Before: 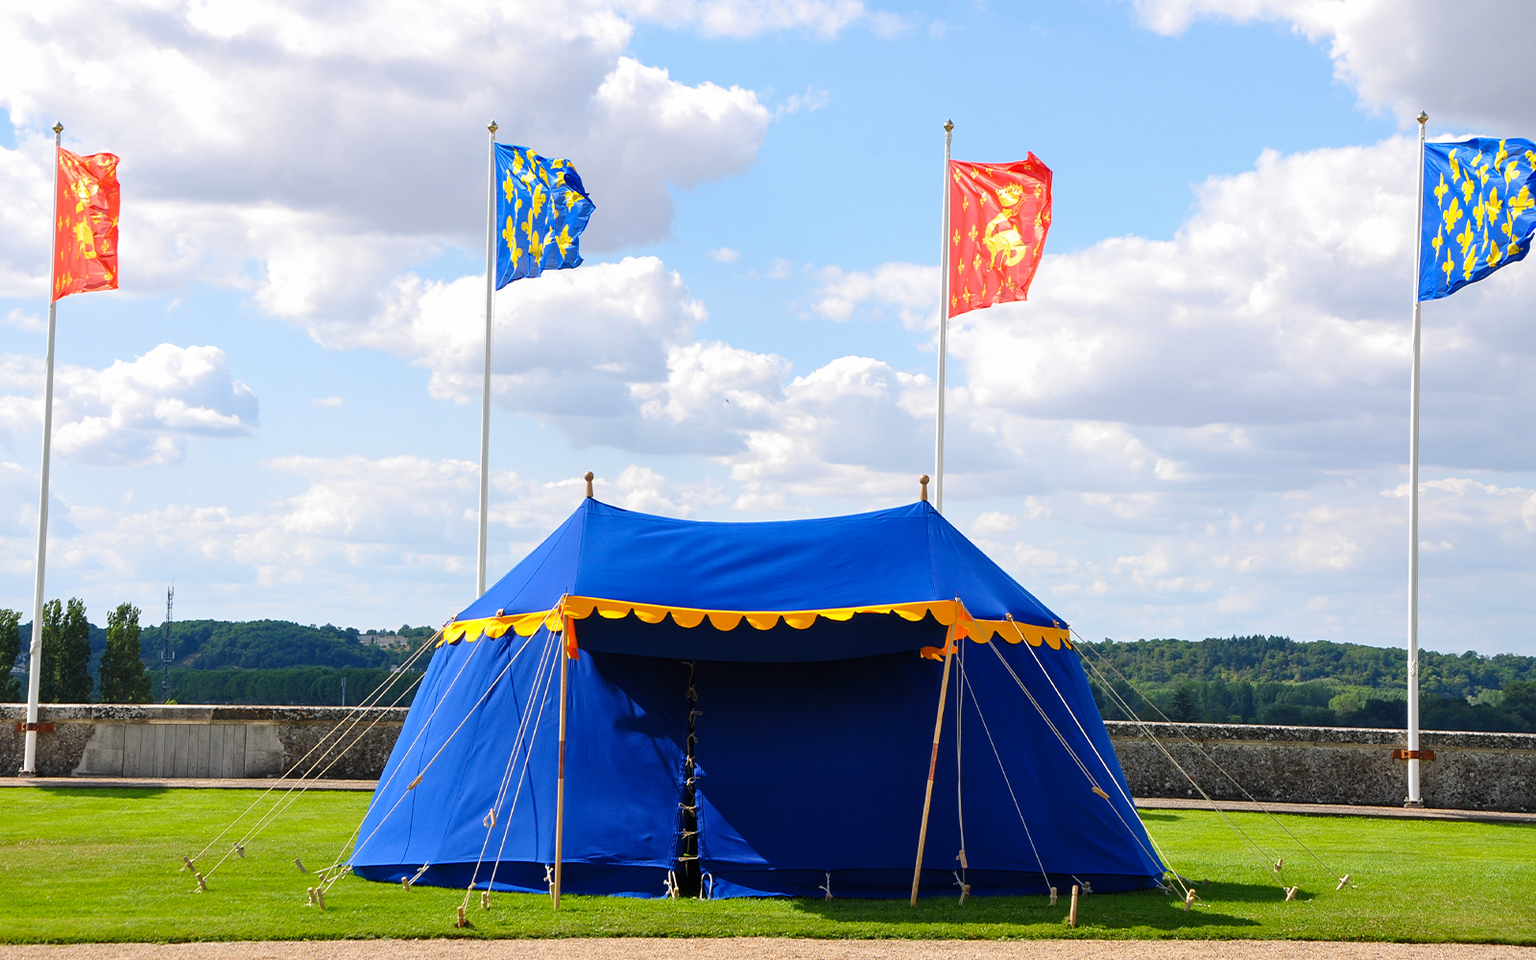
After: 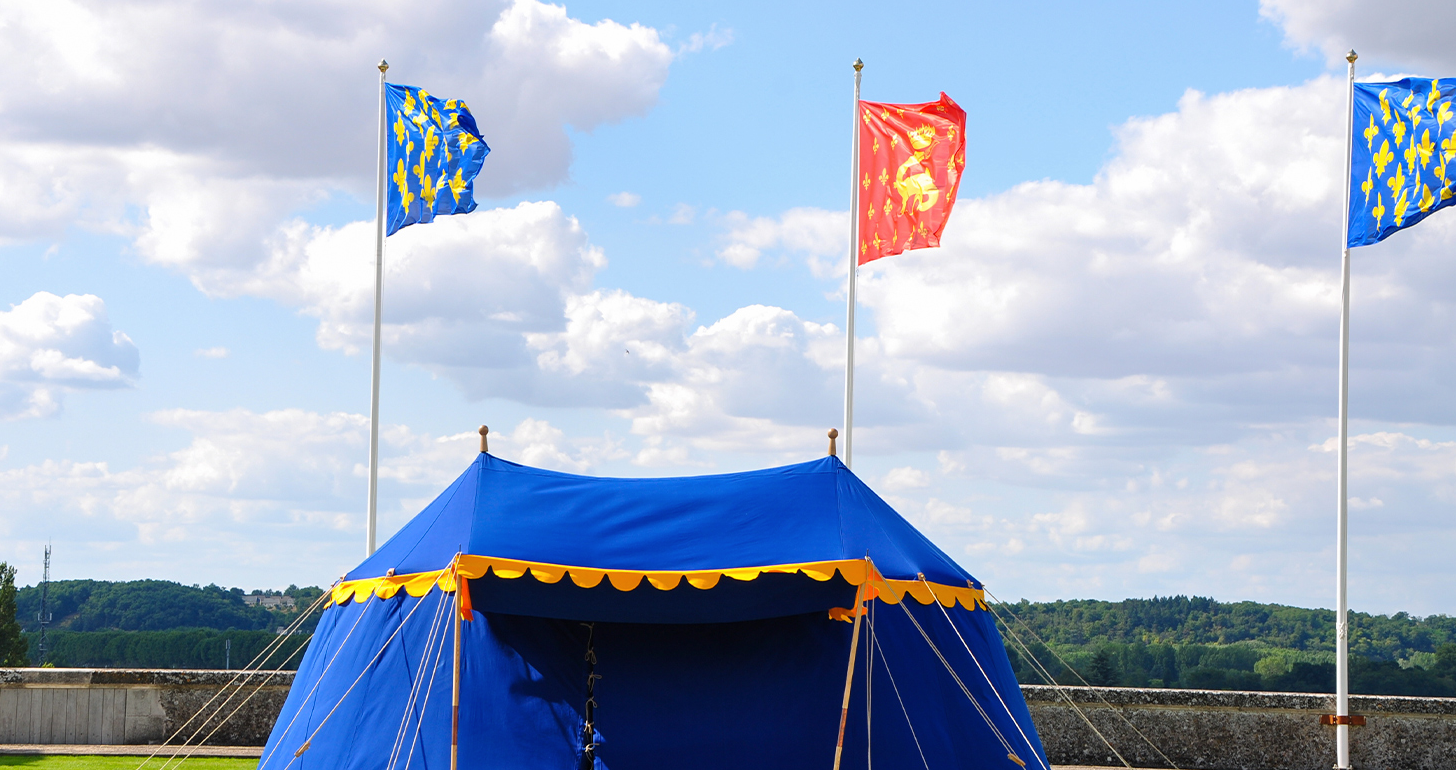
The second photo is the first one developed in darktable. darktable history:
crop: left 8.155%, top 6.611%, bottom 15.385%
color correction: saturation 0.99
